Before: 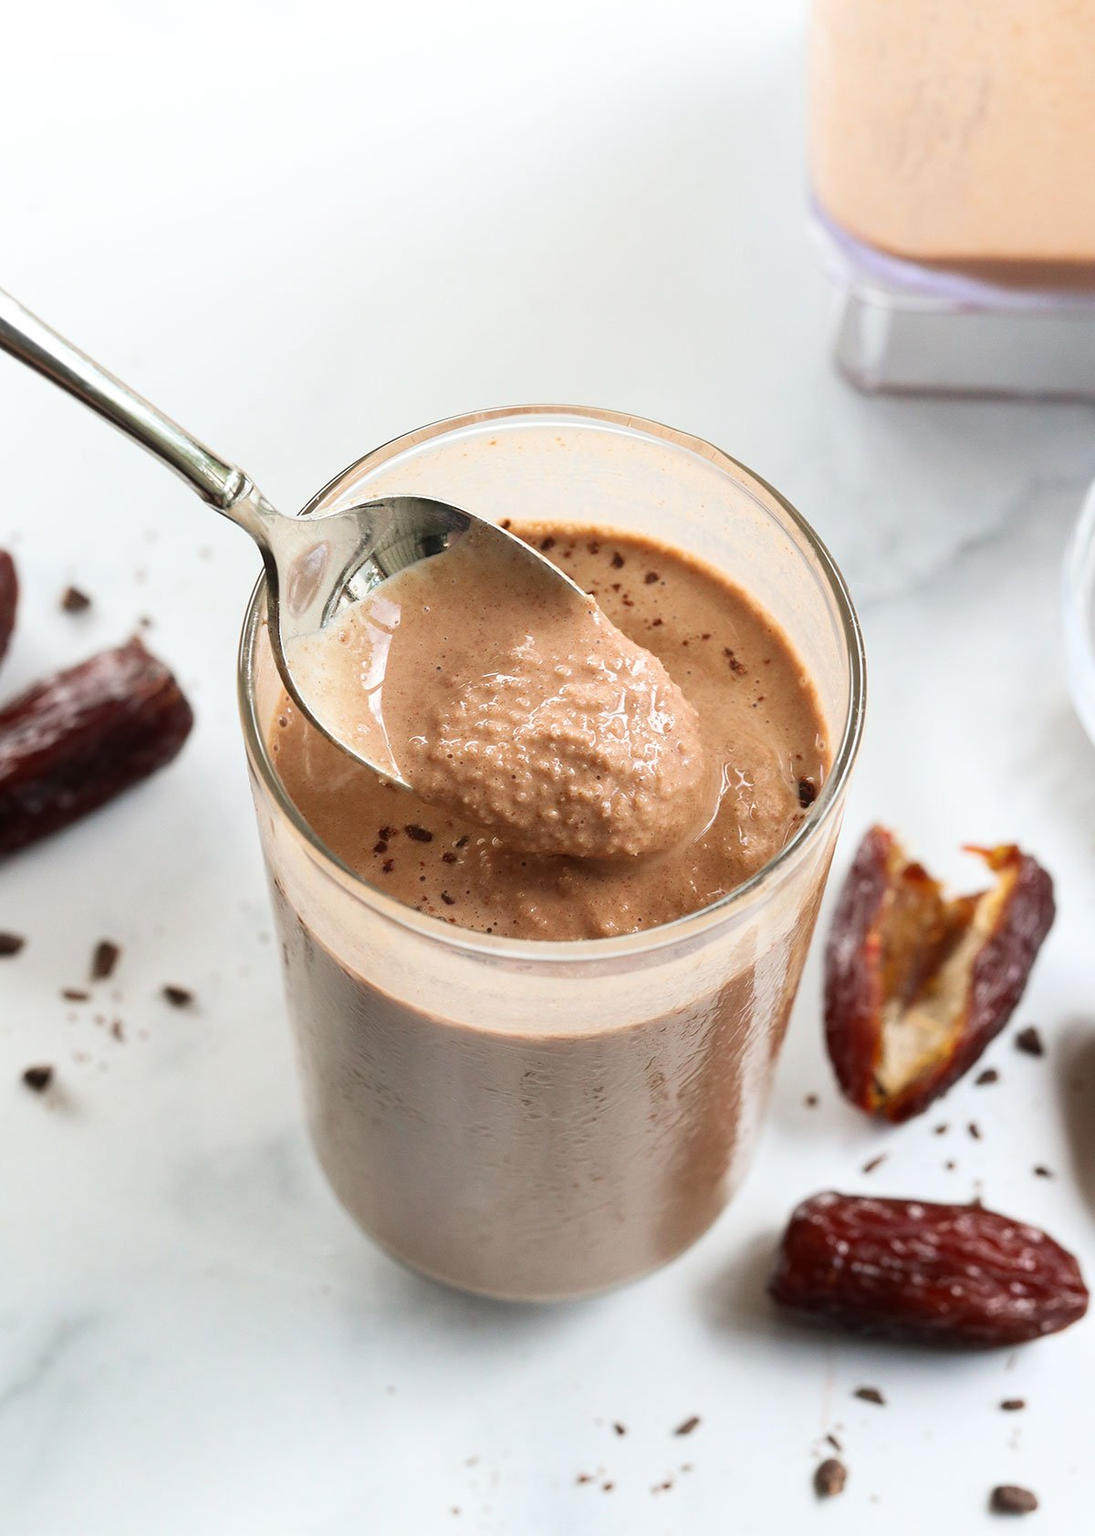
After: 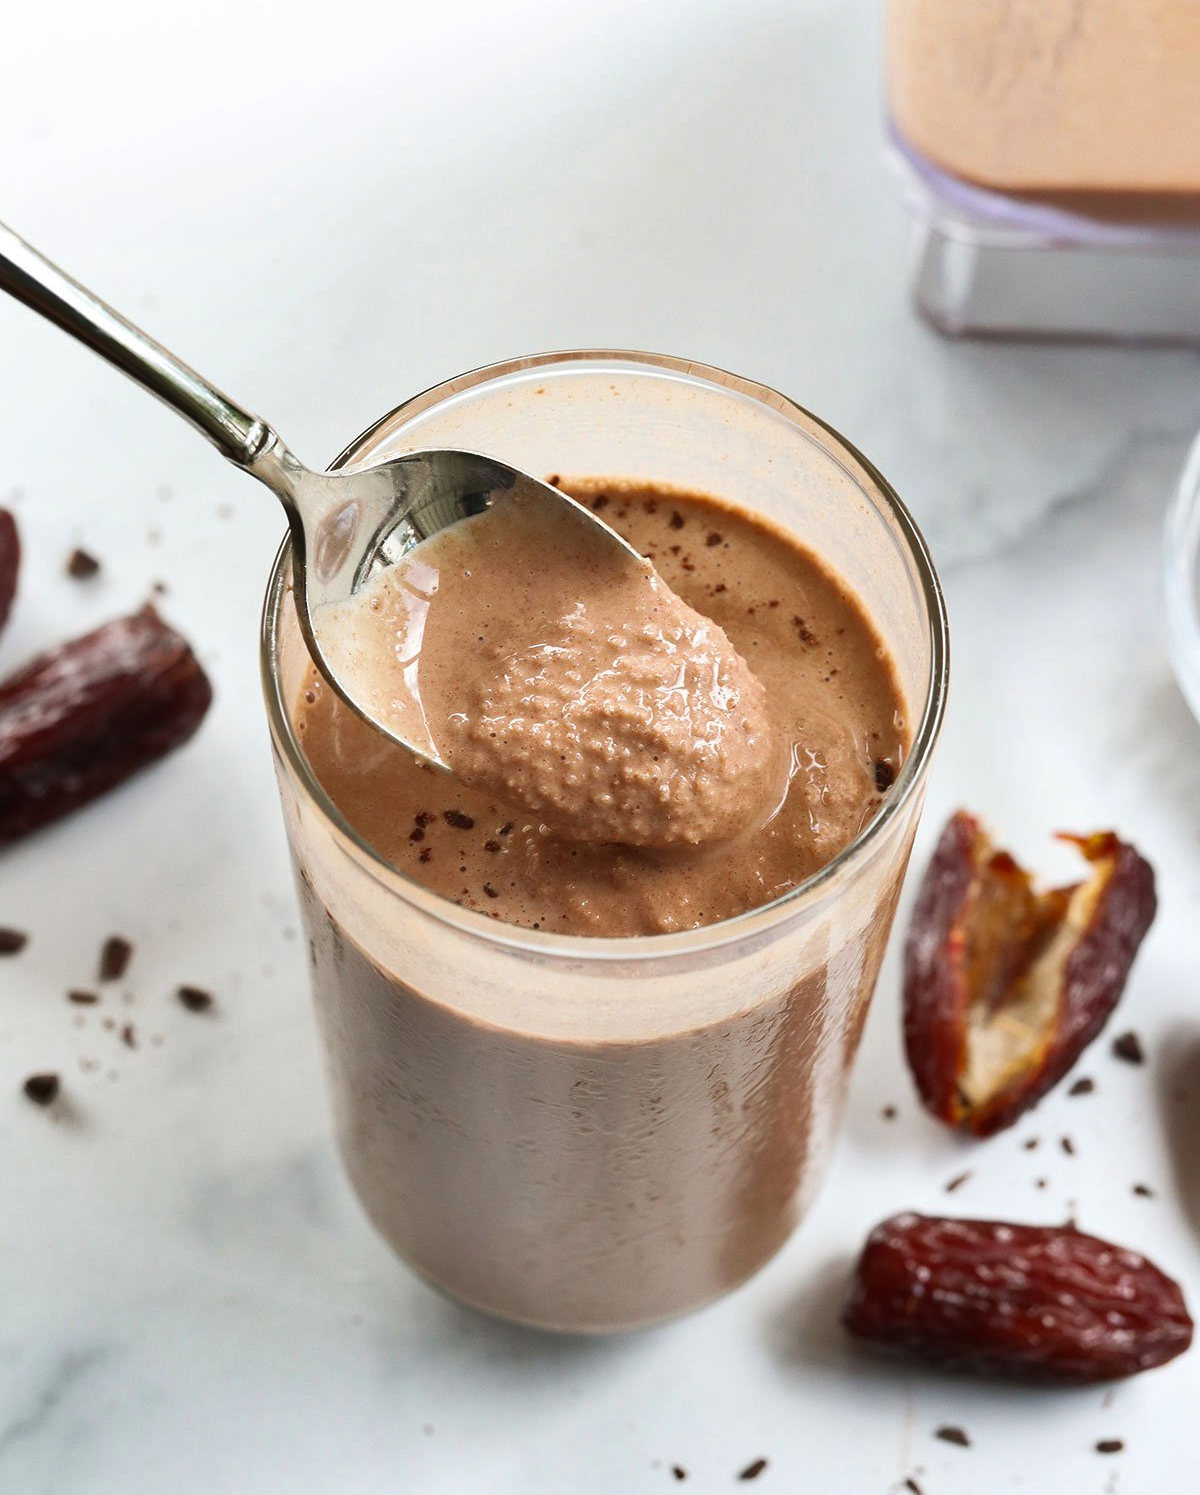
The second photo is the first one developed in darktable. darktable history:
shadows and highlights: low approximation 0.01, soften with gaussian
crop and rotate: top 5.609%, bottom 5.609%
